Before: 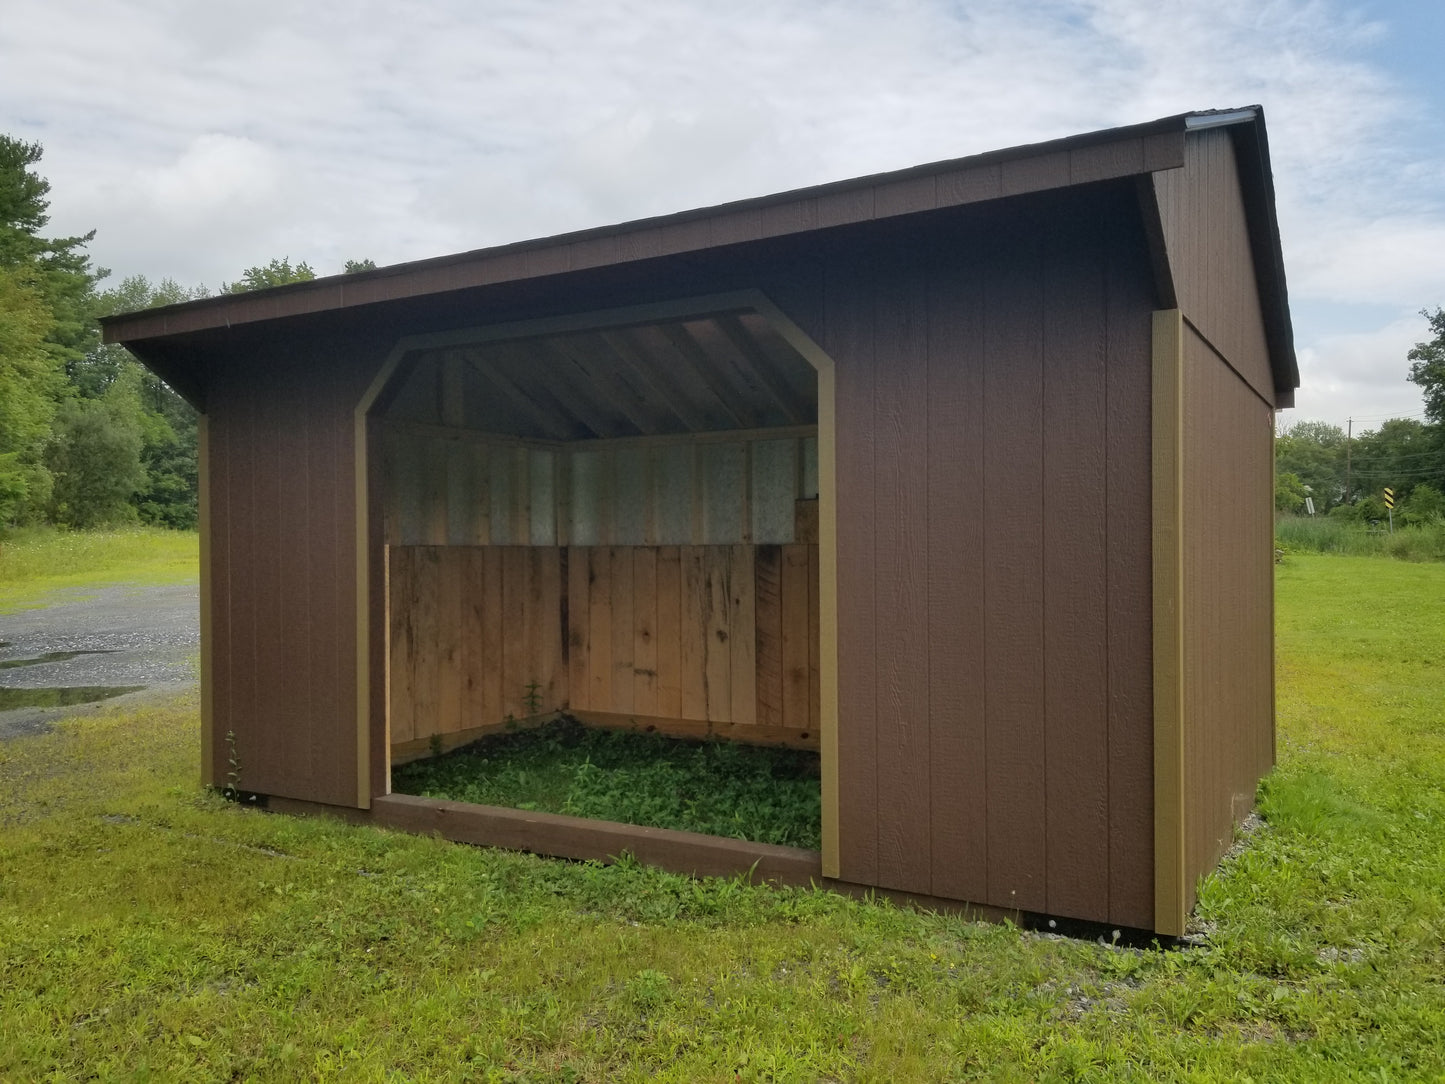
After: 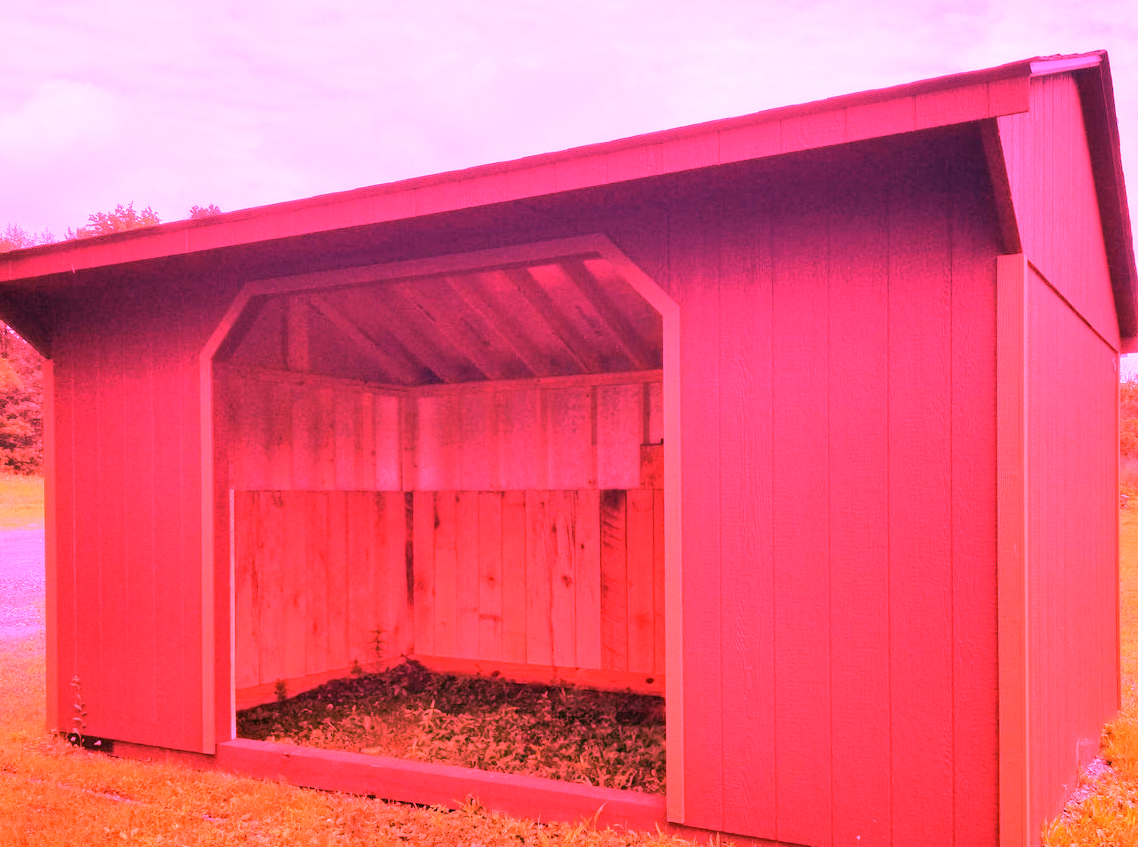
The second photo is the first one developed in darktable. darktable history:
crop and rotate: left 10.77%, top 5.1%, right 10.41%, bottom 16.76%
white balance: red 4.26, blue 1.802
